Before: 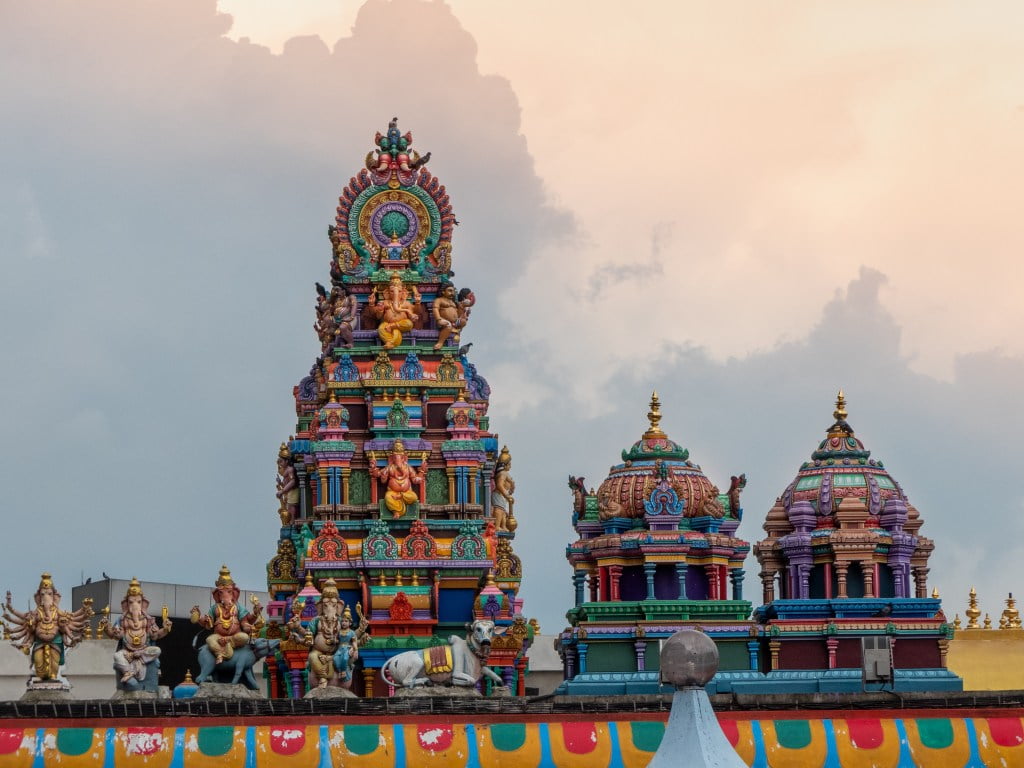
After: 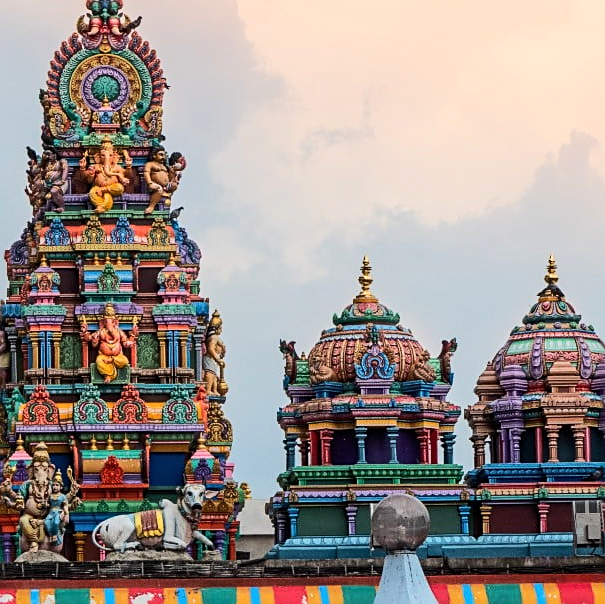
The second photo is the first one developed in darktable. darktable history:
crop and rotate: left 28.256%, top 17.734%, right 12.656%, bottom 3.573%
sharpen: on, module defaults
rgb curve: curves: ch0 [(0, 0) (0.284, 0.292) (0.505, 0.644) (1, 1)], compensate middle gray true
